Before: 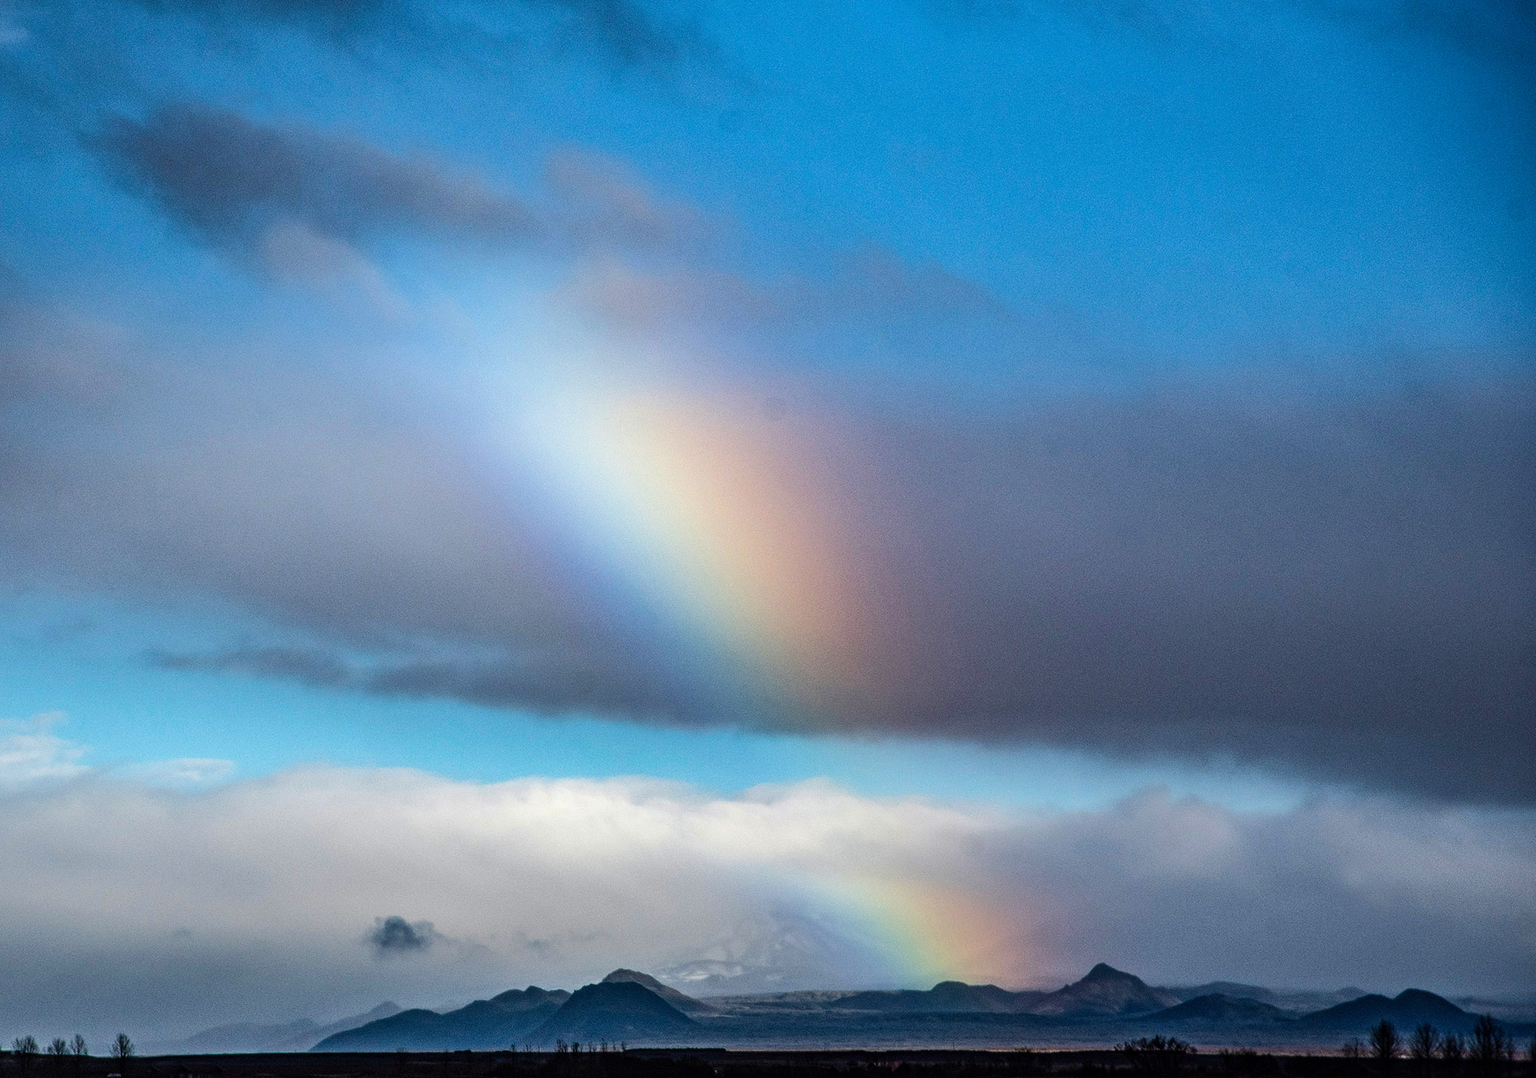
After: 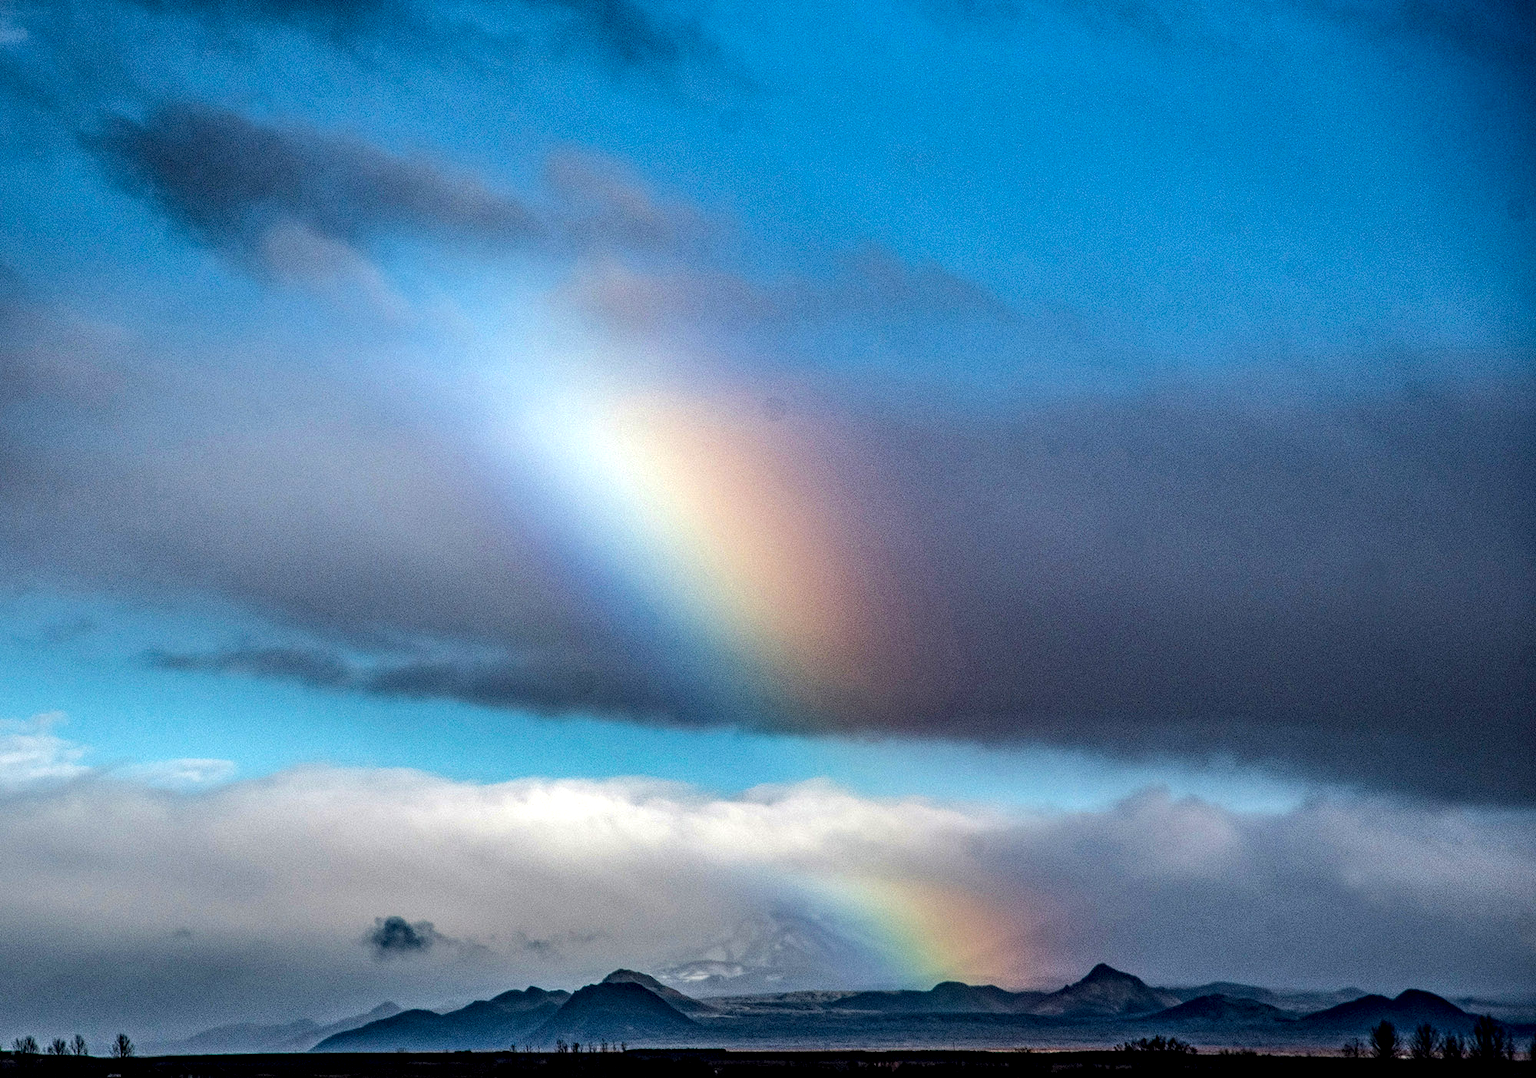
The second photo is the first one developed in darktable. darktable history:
haze removal: compatibility mode true, adaptive false
local contrast: highlights 21%, detail 150%
